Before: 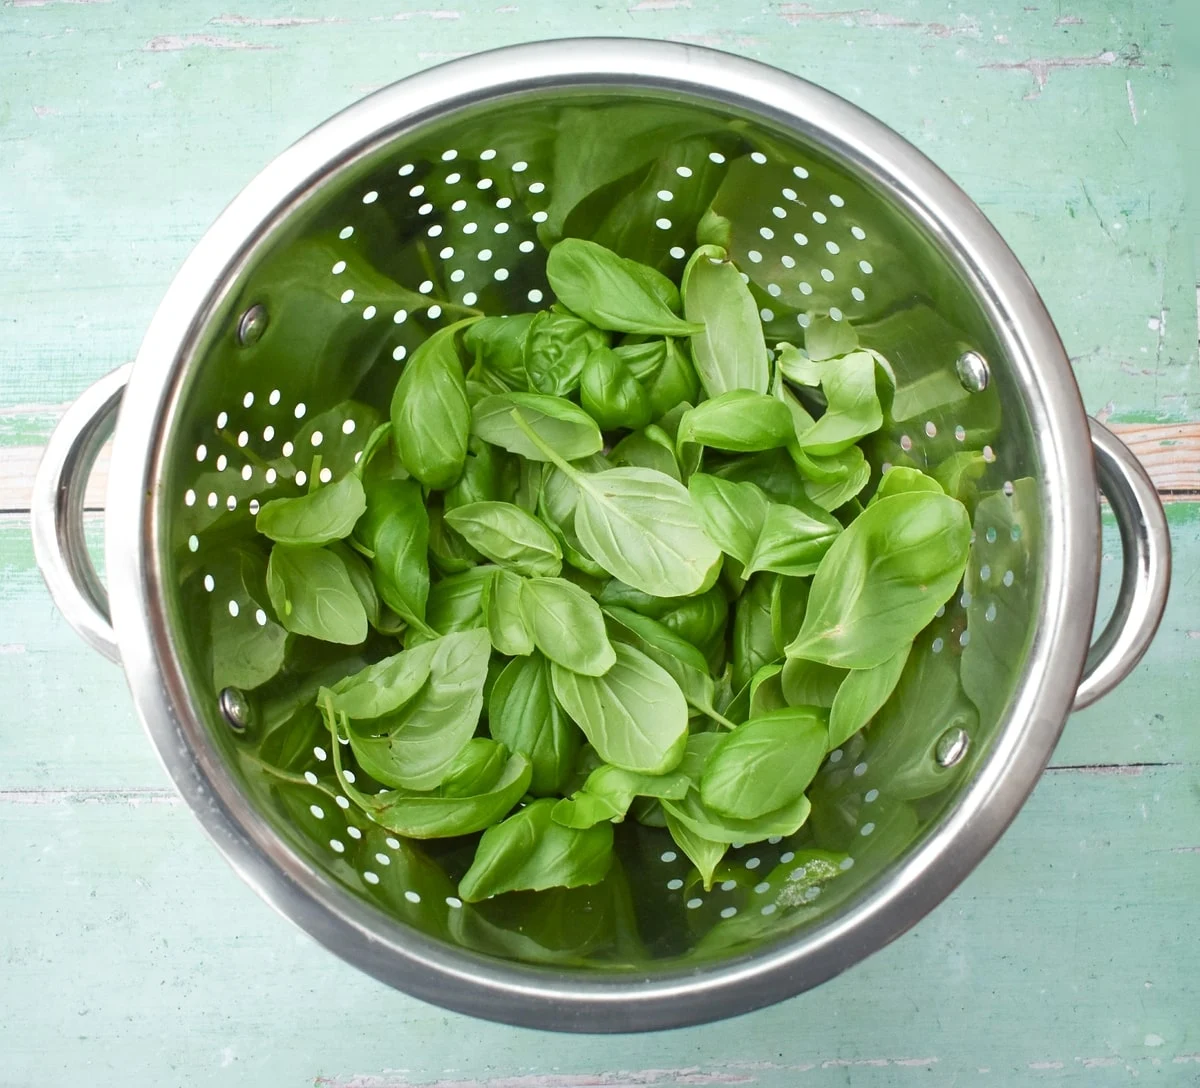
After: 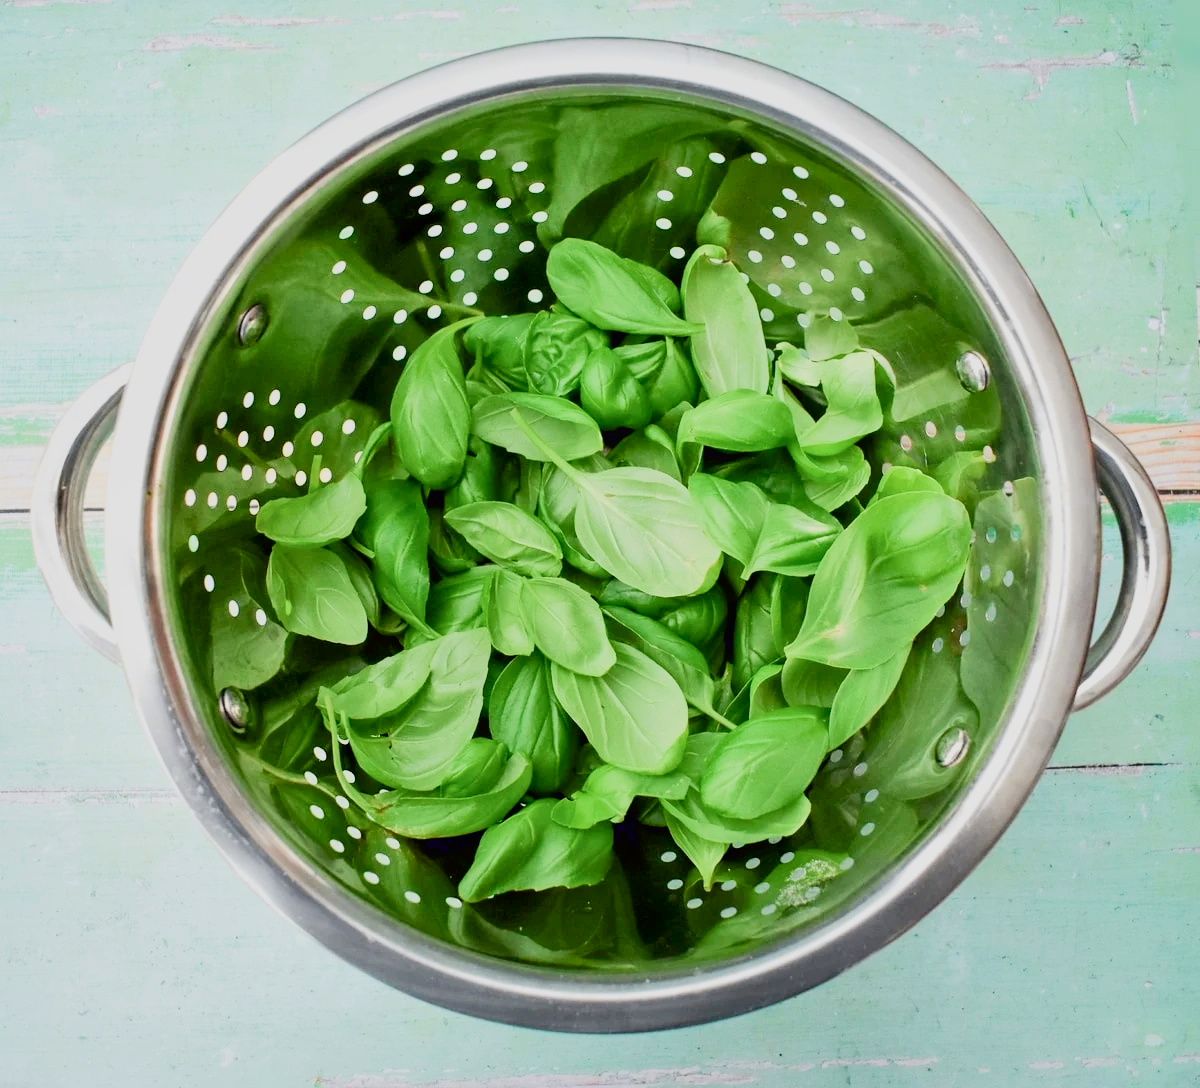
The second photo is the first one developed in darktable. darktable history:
filmic rgb: black relative exposure -7.65 EV, white relative exposure 4.56 EV, hardness 3.61
tone curve: curves: ch0 [(0, 0.018) (0.061, 0.041) (0.205, 0.191) (0.289, 0.292) (0.39, 0.424) (0.493, 0.551) (0.666, 0.743) (0.795, 0.841) (1, 0.998)]; ch1 [(0, 0) (0.385, 0.343) (0.439, 0.415) (0.494, 0.498) (0.501, 0.501) (0.51, 0.509) (0.548, 0.563) (0.586, 0.61) (0.684, 0.658) (0.783, 0.804) (1, 1)]; ch2 [(0, 0) (0.304, 0.31) (0.403, 0.399) (0.441, 0.428) (0.47, 0.469) (0.498, 0.496) (0.524, 0.538) (0.566, 0.579) (0.648, 0.665) (0.697, 0.699) (1, 1)], color space Lab, independent channels, preserve colors none
exposure: black level correction 0.009, exposure 0.014 EV, compensate highlight preservation false
local contrast: mode bilateral grid, contrast 20, coarseness 50, detail 120%, midtone range 0.2
